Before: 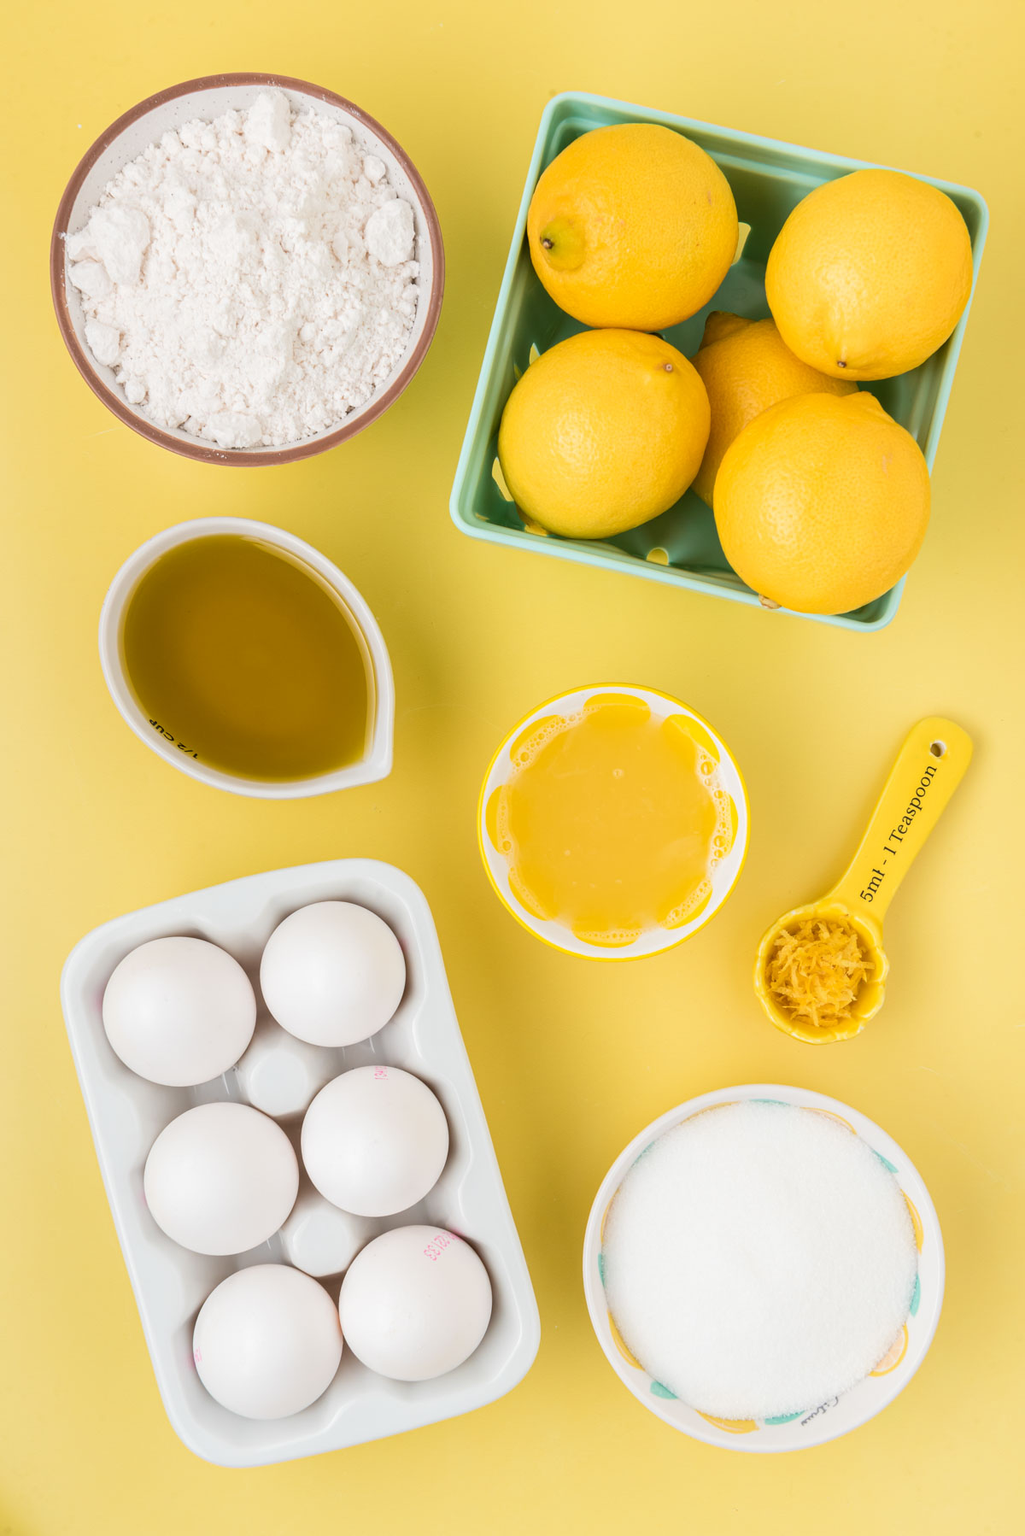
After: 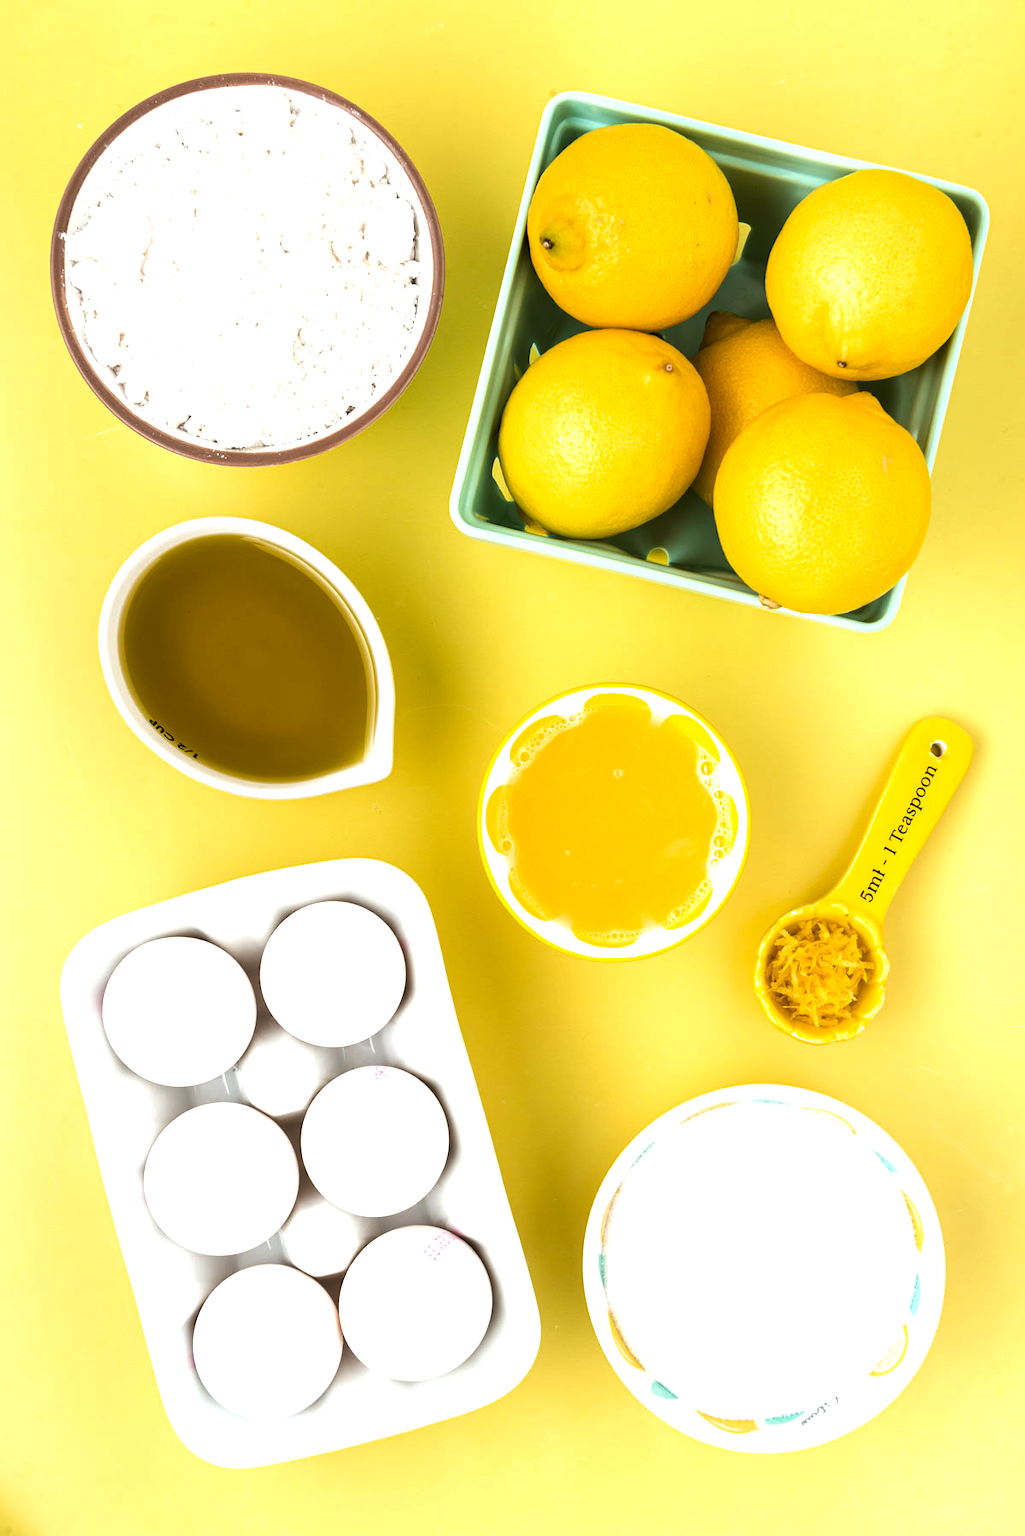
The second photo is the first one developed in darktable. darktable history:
color balance: lift [1.004, 1.002, 1.002, 0.998], gamma [1, 1.007, 1.002, 0.993], gain [1, 0.977, 1.013, 1.023], contrast -3.64%
color zones: curves: ch0 [(0, 0.444) (0.143, 0.442) (0.286, 0.441) (0.429, 0.441) (0.571, 0.441) (0.714, 0.441) (0.857, 0.442) (1, 0.444)]
levels: levels [0.044, 0.475, 0.791]
